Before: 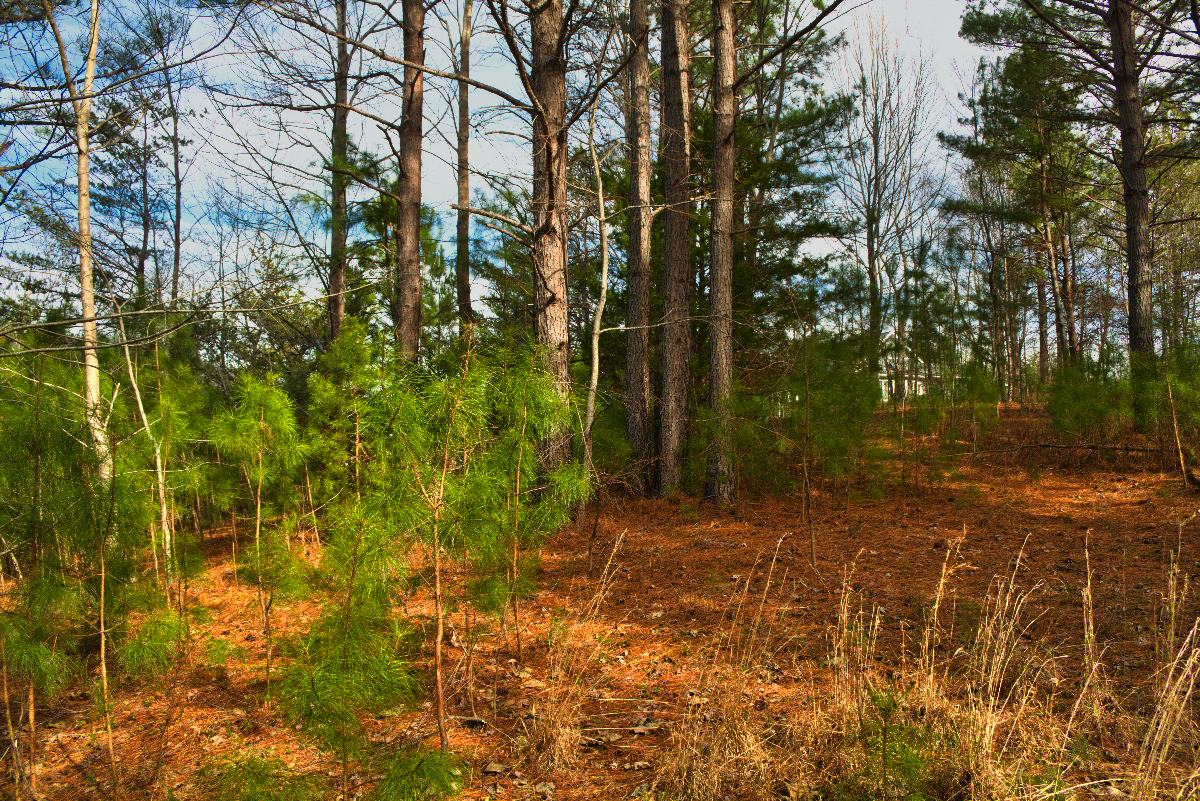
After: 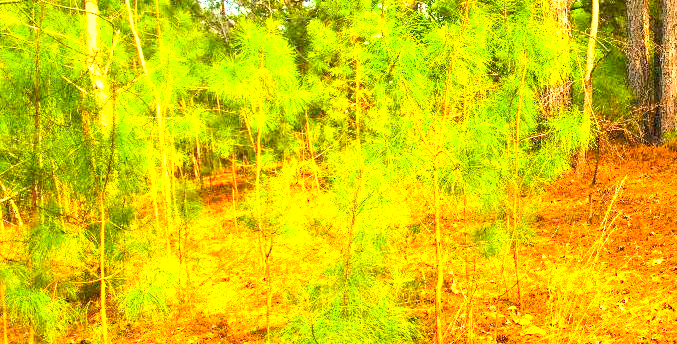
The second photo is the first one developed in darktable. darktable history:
contrast brightness saturation: contrast 0.198, brightness 0.169, saturation 0.229
color balance rgb: linear chroma grading › shadows 9.943%, linear chroma grading › highlights 9.787%, linear chroma grading › global chroma 15.538%, linear chroma grading › mid-tones 14.647%, perceptual saturation grading › global saturation 0.004%, global vibrance 11.95%
crop: top 44.18%, right 43.523%, bottom 12.759%
exposure: exposure 0.607 EV, compensate exposure bias true, compensate highlight preservation false
